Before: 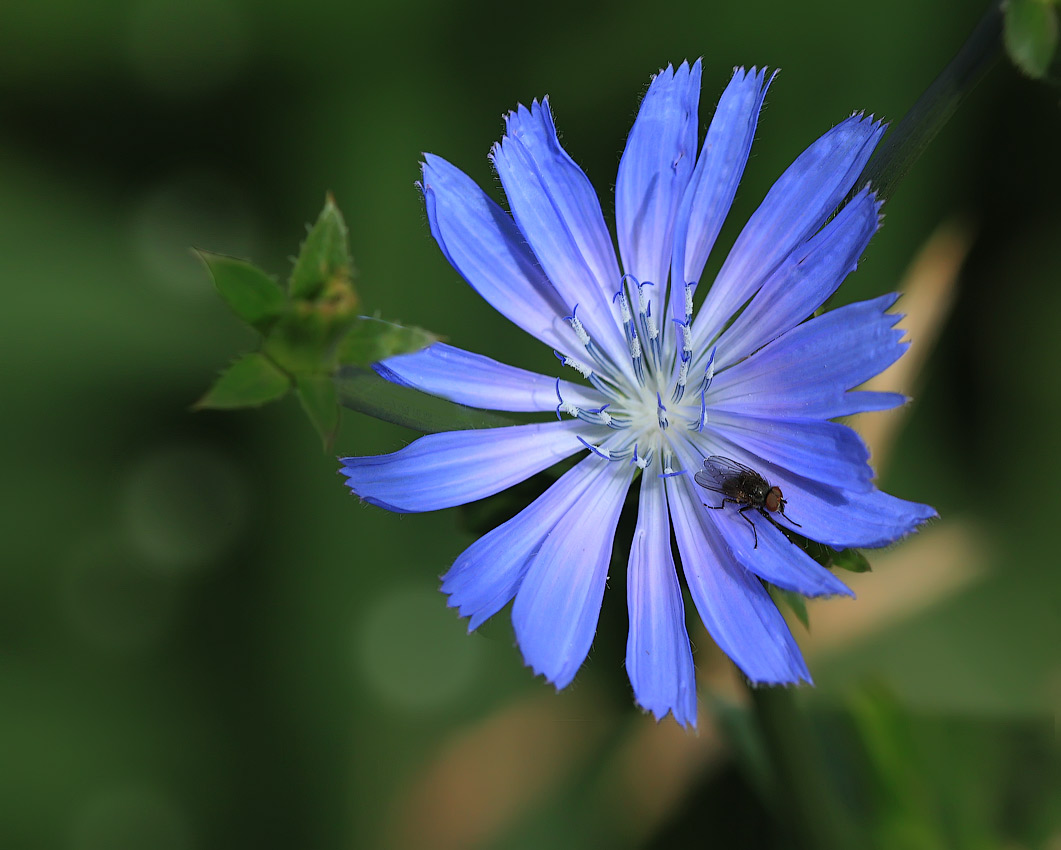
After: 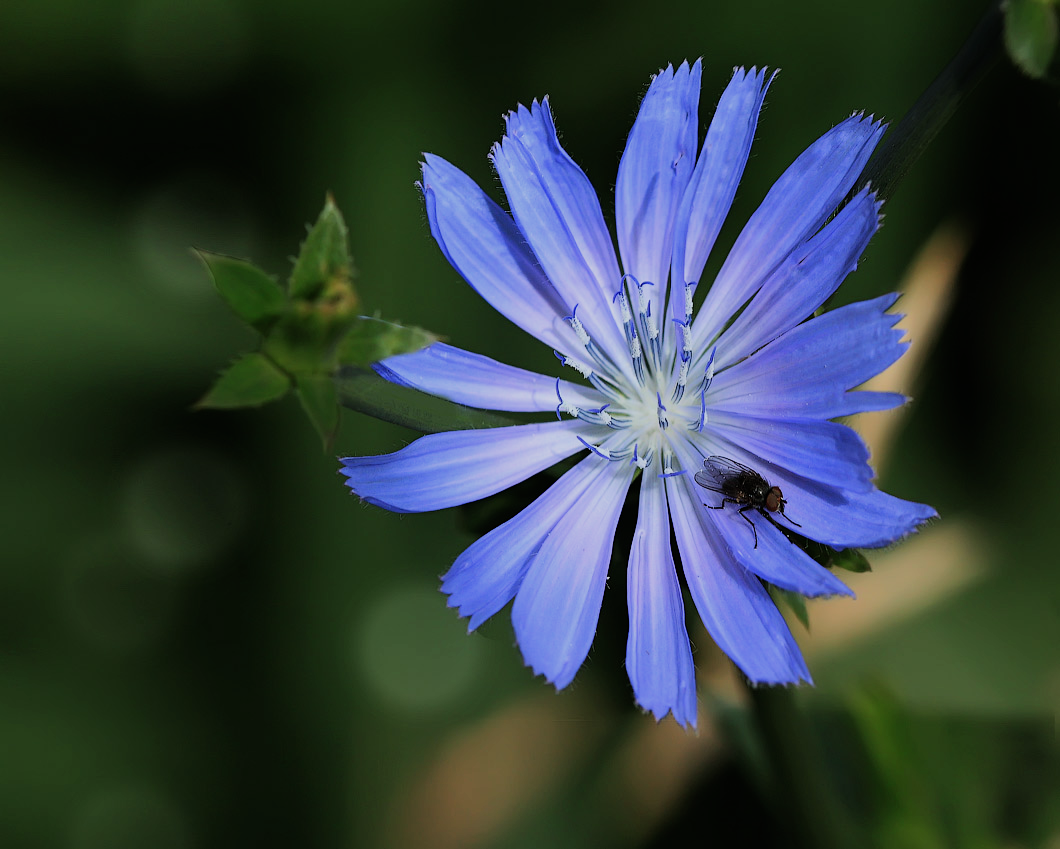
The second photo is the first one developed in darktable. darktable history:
filmic rgb: black relative exposure -7.5 EV, white relative exposure 5 EV, hardness 3.31, contrast 1.3, contrast in shadows safe
